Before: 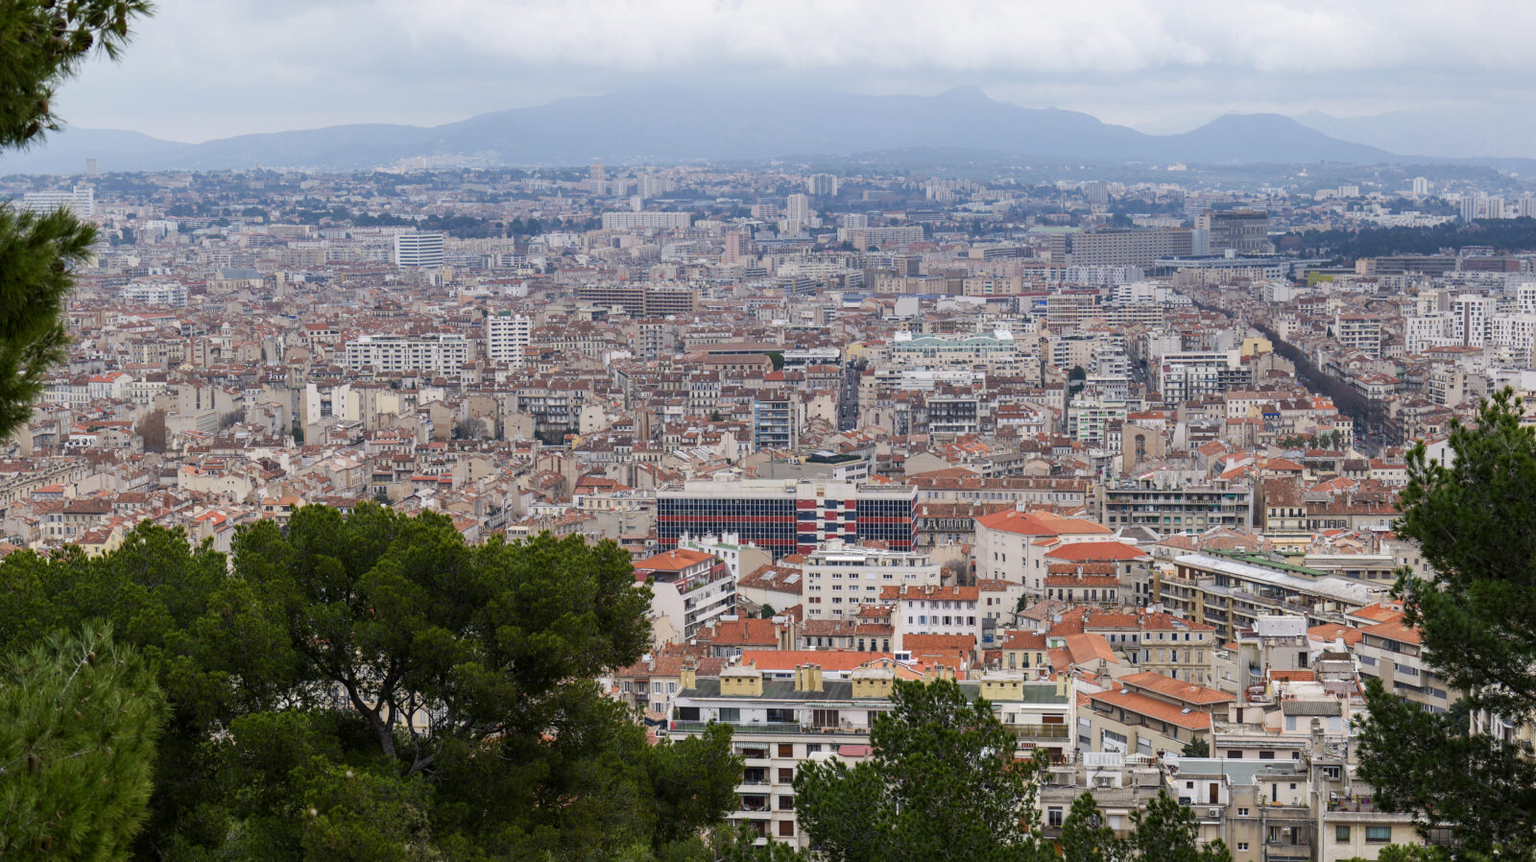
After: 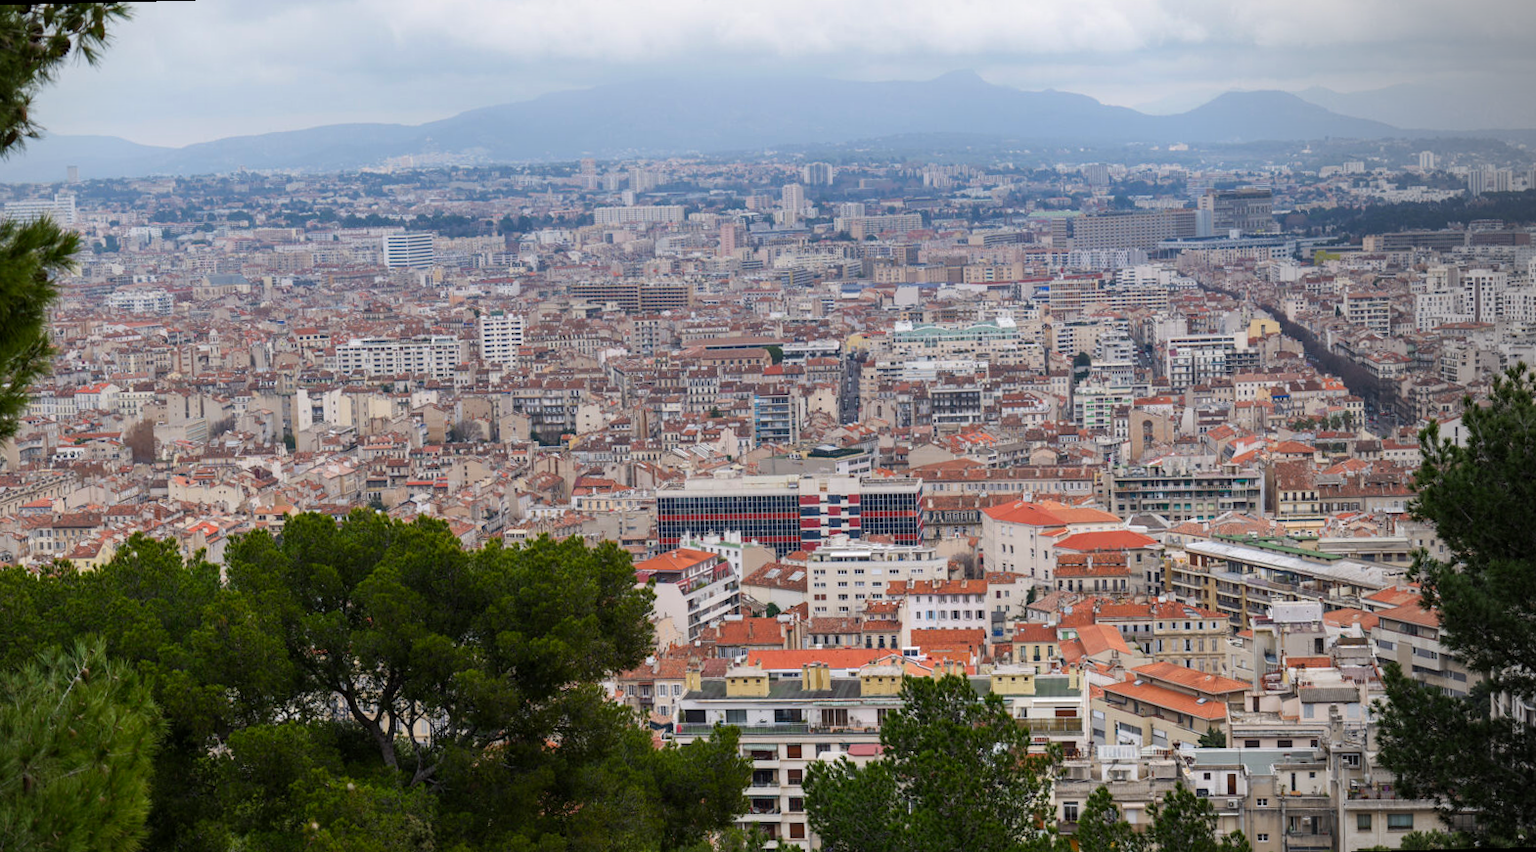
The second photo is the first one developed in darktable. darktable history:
vignetting: center (-0.15, 0.013)
rotate and perspective: rotation -1.42°, crop left 0.016, crop right 0.984, crop top 0.035, crop bottom 0.965
